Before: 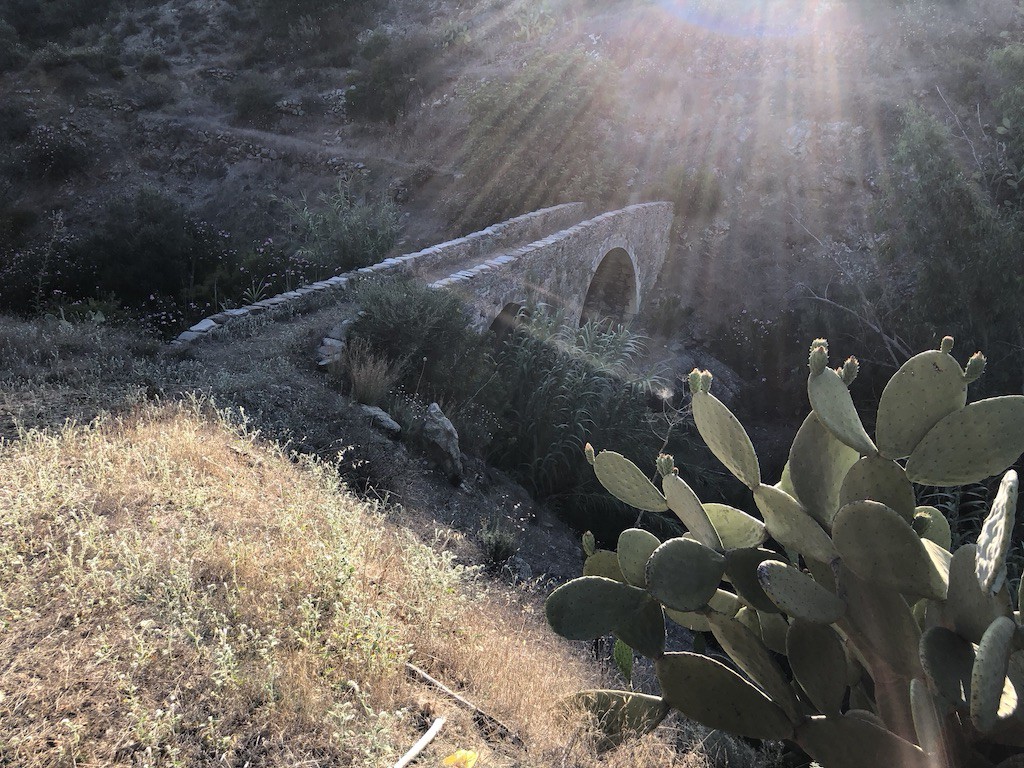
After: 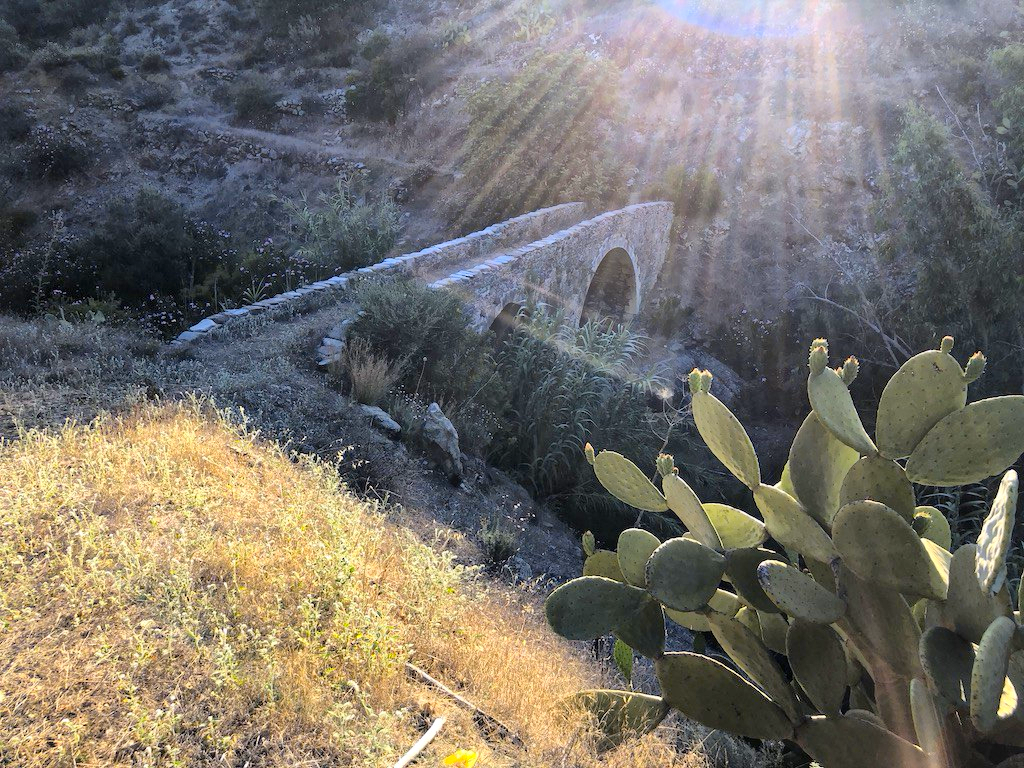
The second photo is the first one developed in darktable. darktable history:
color contrast: green-magenta contrast 0.8, blue-yellow contrast 1.1, unbound 0
global tonemap: drago (1, 100), detail 1
color correction: saturation 1.8
